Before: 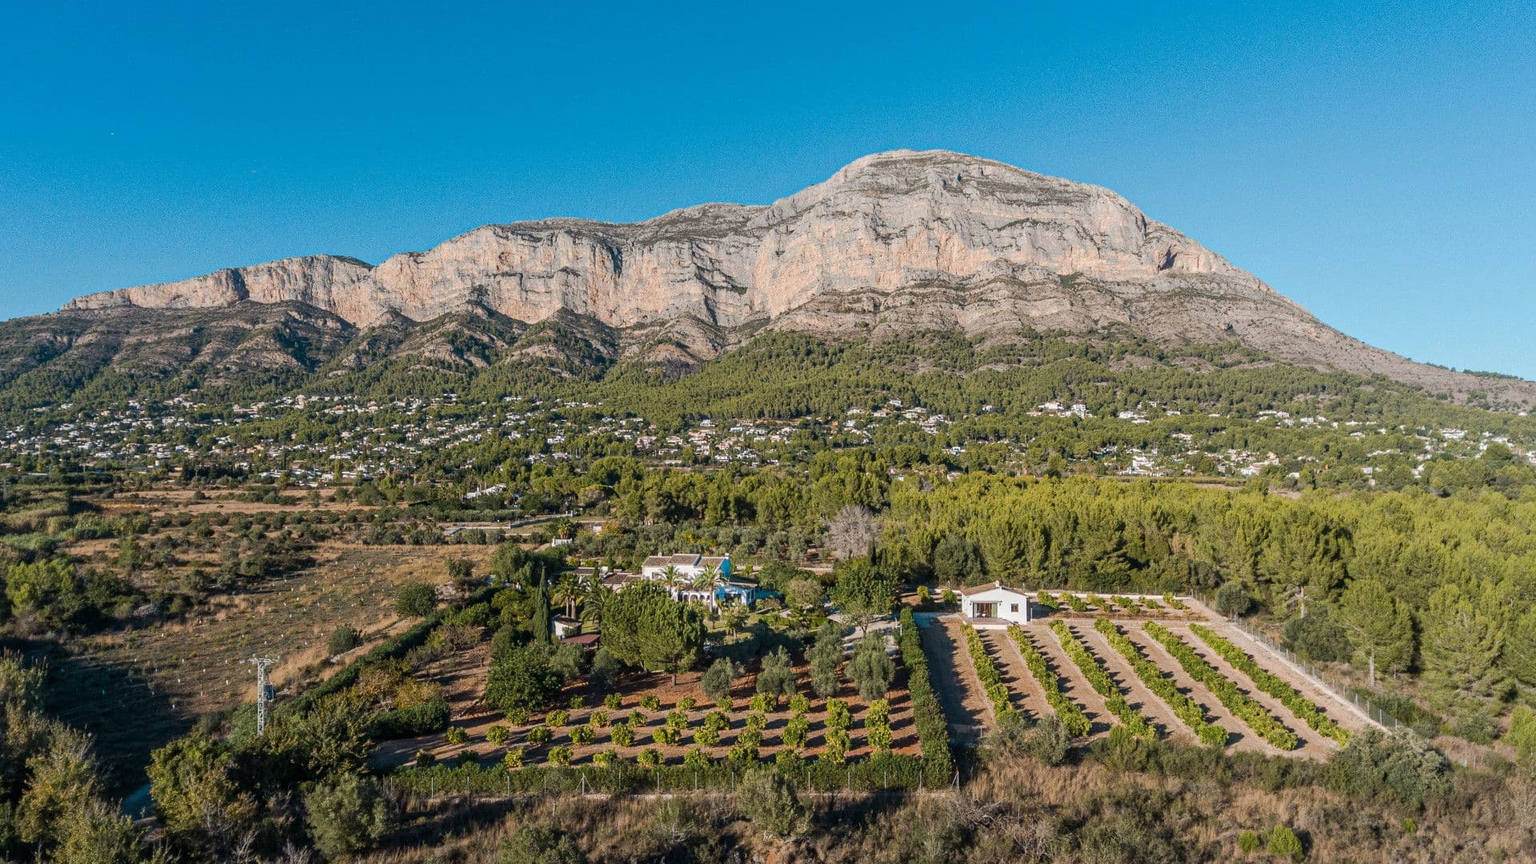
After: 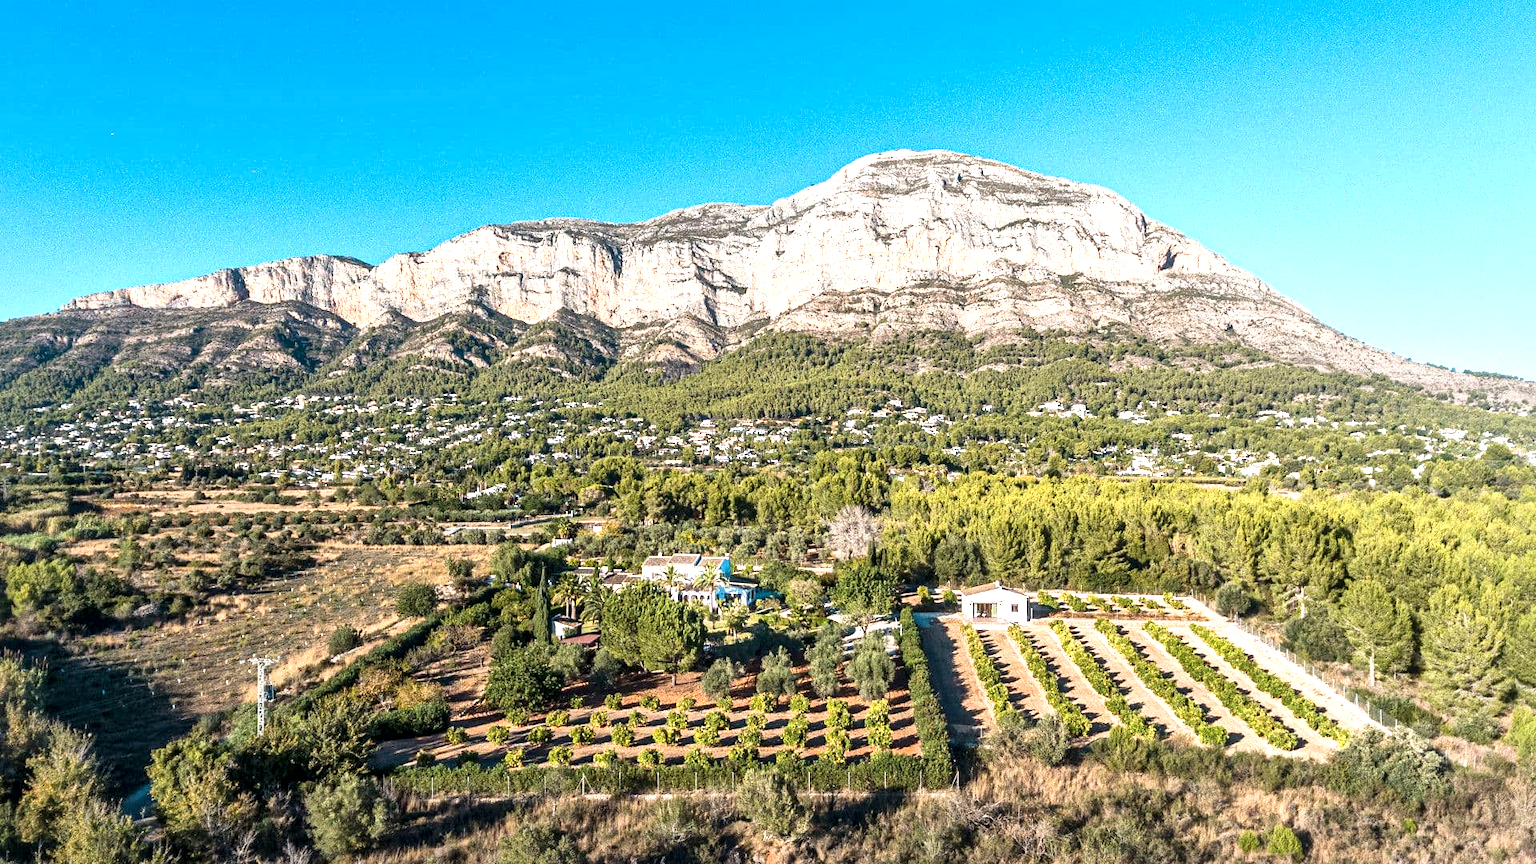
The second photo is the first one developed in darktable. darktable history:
exposure: black level correction 0, exposure 1.1 EV, compensate highlight preservation false
local contrast: mode bilateral grid, contrast 25, coarseness 60, detail 151%, midtone range 0.2
